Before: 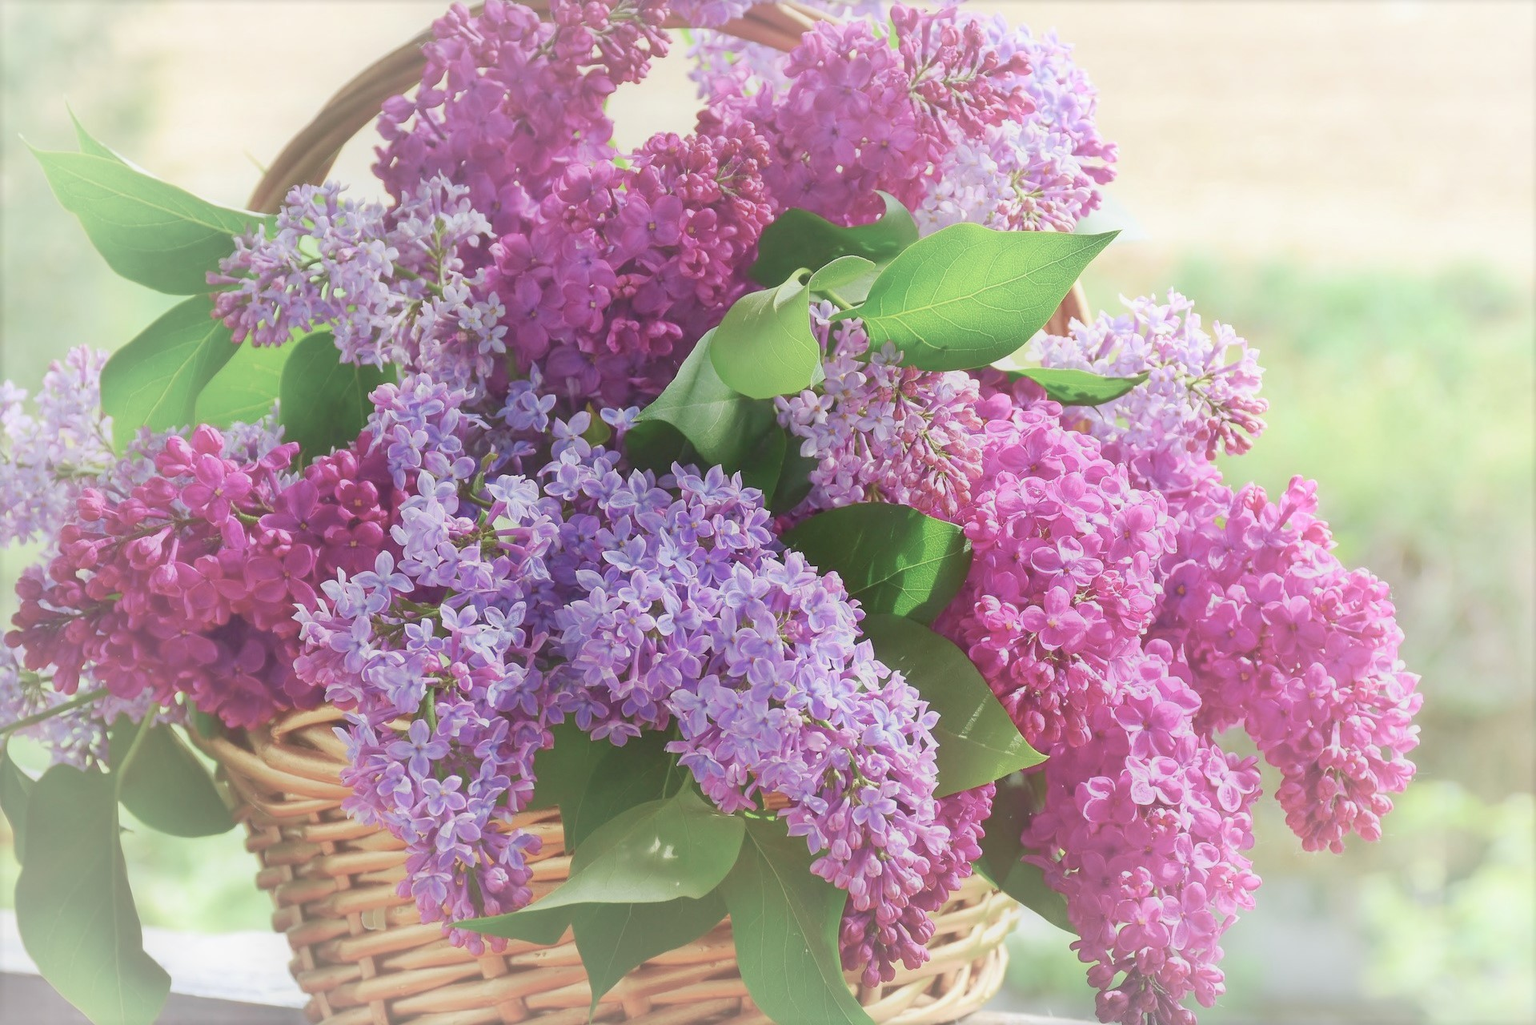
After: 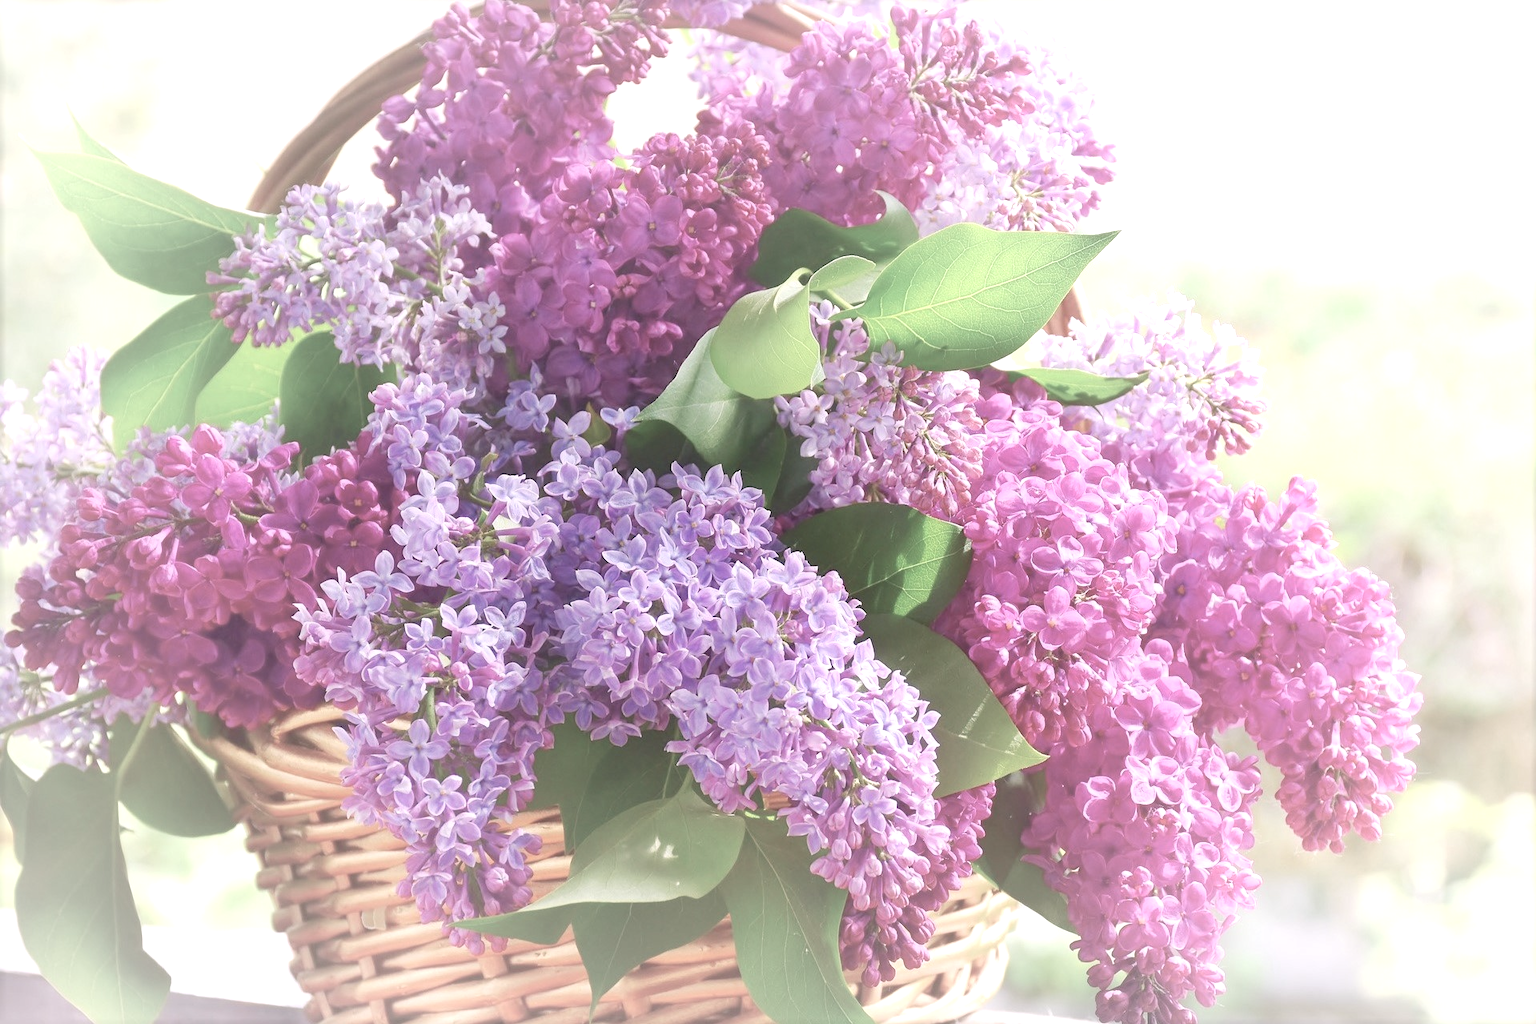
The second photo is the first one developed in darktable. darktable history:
exposure: exposure 0.602 EV, compensate exposure bias true, compensate highlight preservation false
color calibration: illuminant as shot in camera, x 0.358, y 0.373, temperature 4628.91 K
color correction: highlights a* 5.49, highlights b* 5.27, saturation 0.684
